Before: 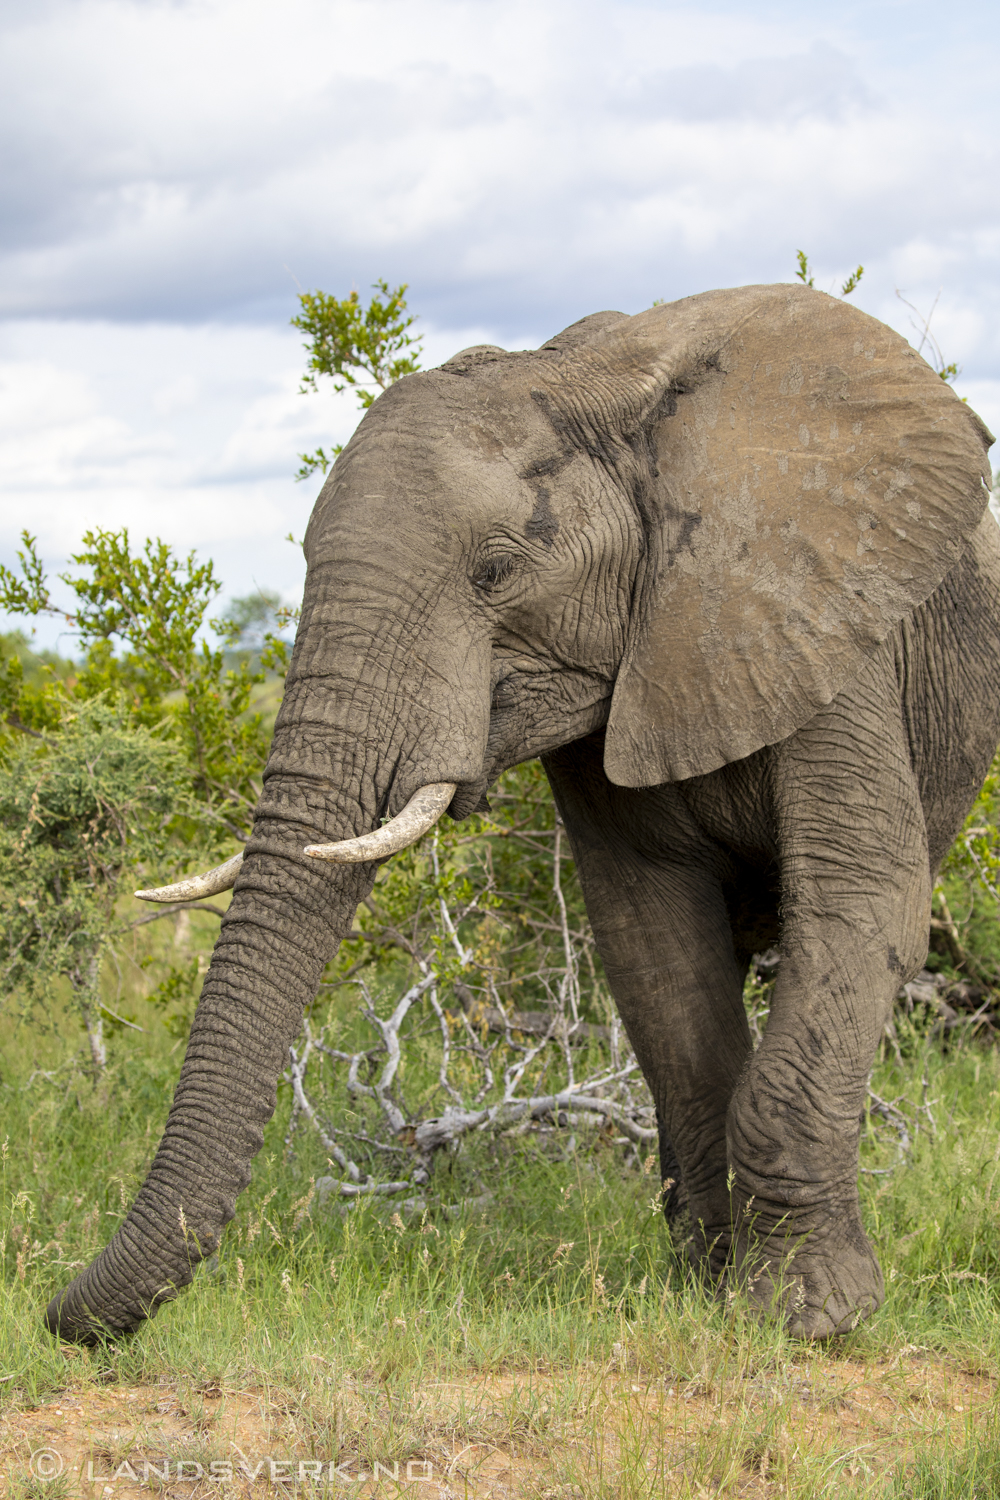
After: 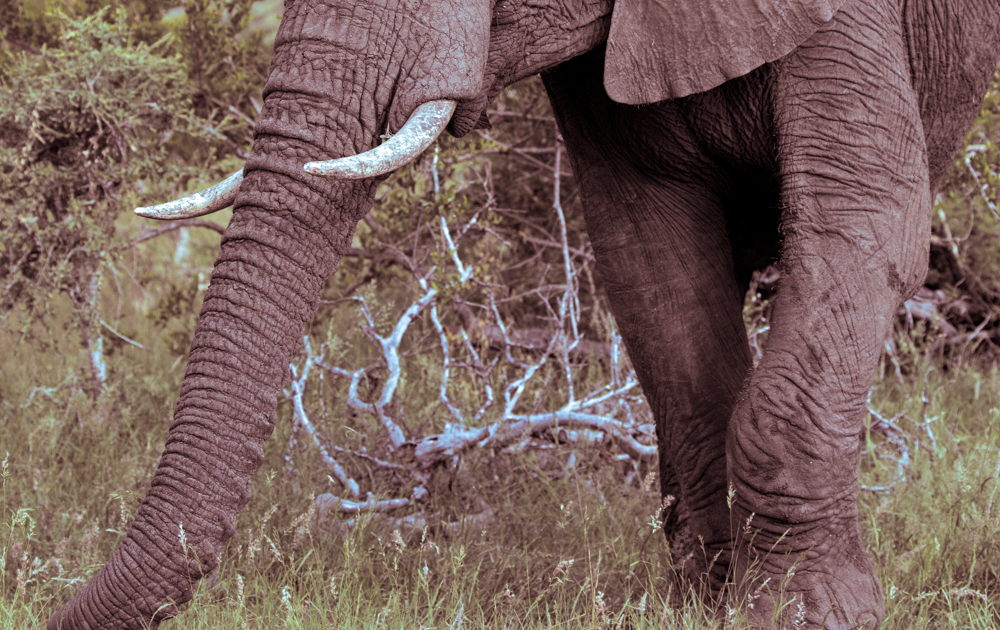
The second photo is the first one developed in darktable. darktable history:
split-toning: shadows › saturation 0.3, highlights › hue 180°, highlights › saturation 0.3, compress 0%
white balance: red 0.871, blue 1.249
crop: top 45.551%, bottom 12.262%
color zones: curves: ch1 [(0.077, 0.436) (0.25, 0.5) (0.75, 0.5)]
